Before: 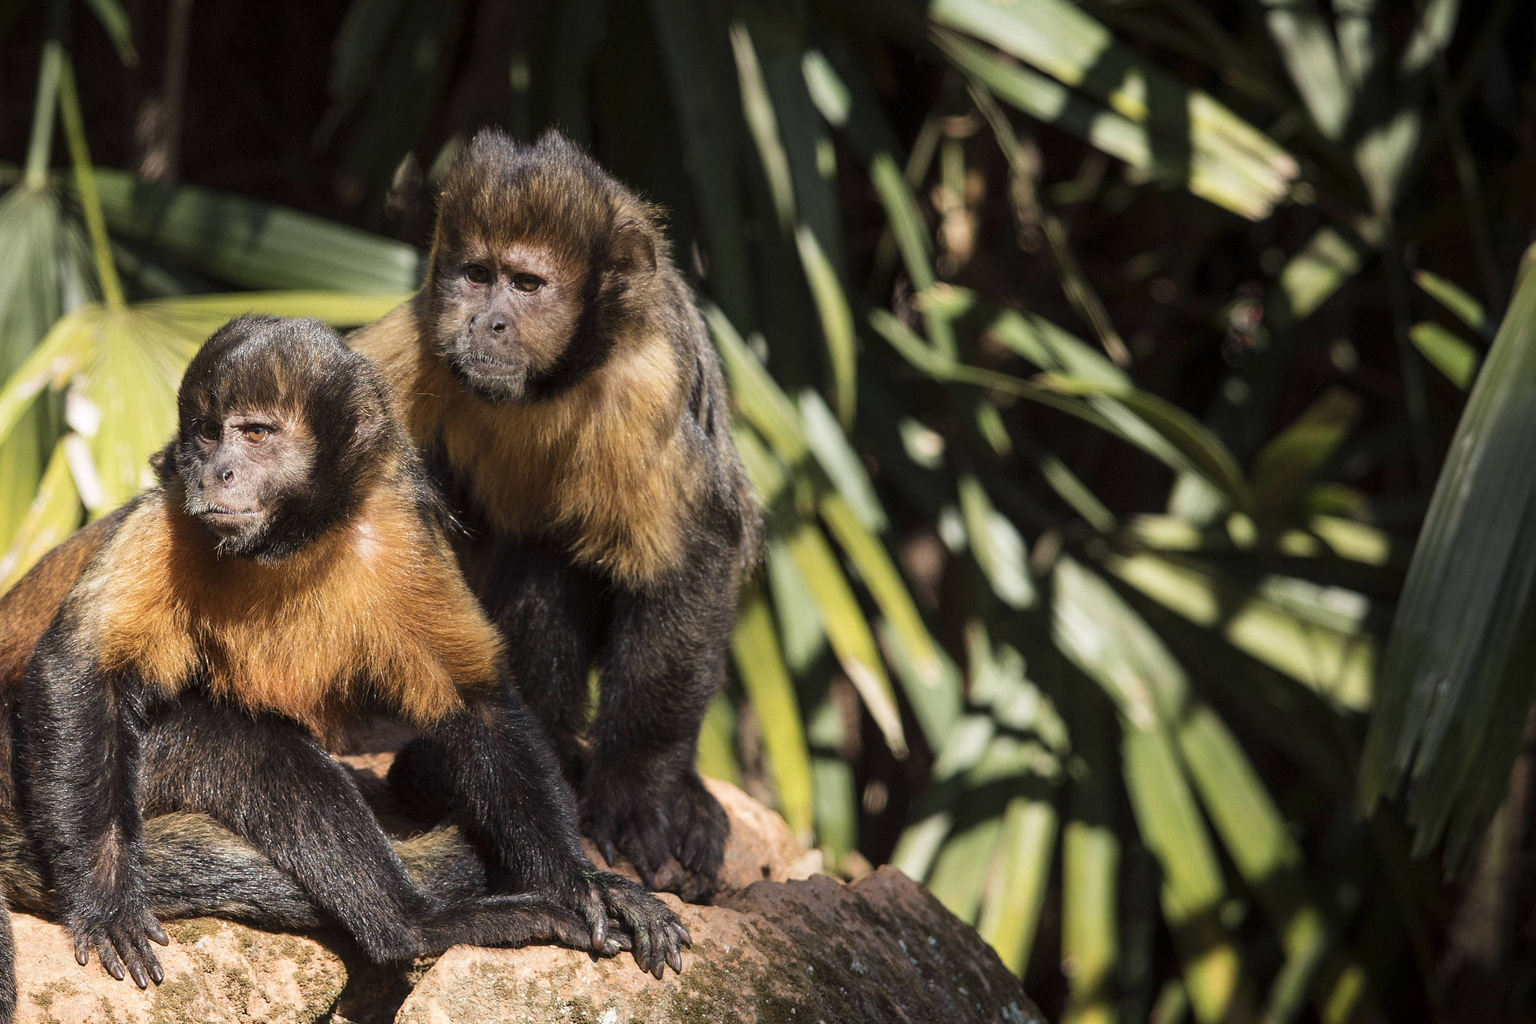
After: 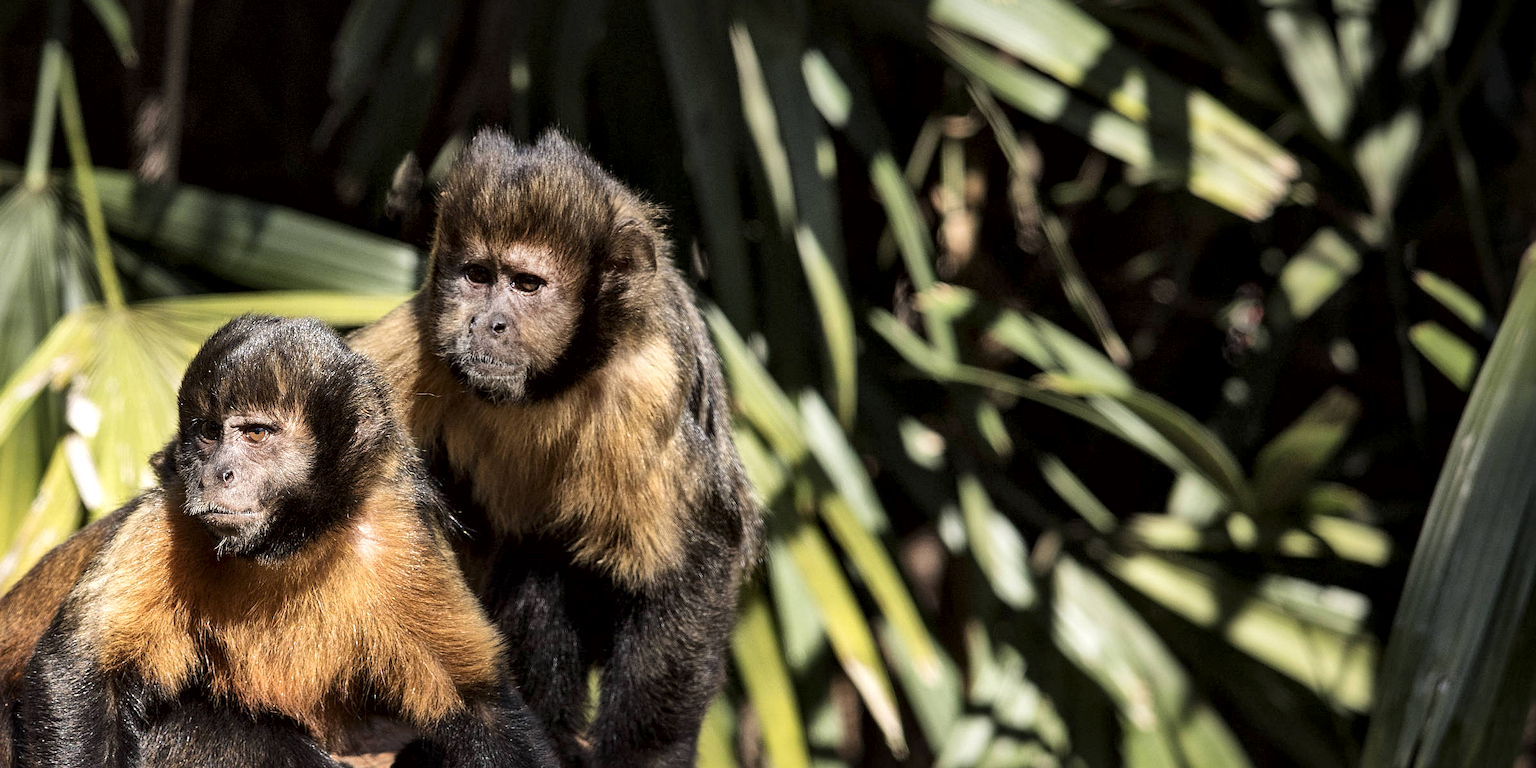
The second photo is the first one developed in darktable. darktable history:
crop: bottom 24.988%
sharpen: amount 0.2
local contrast: mode bilateral grid, contrast 70, coarseness 75, detail 180%, midtone range 0.2
